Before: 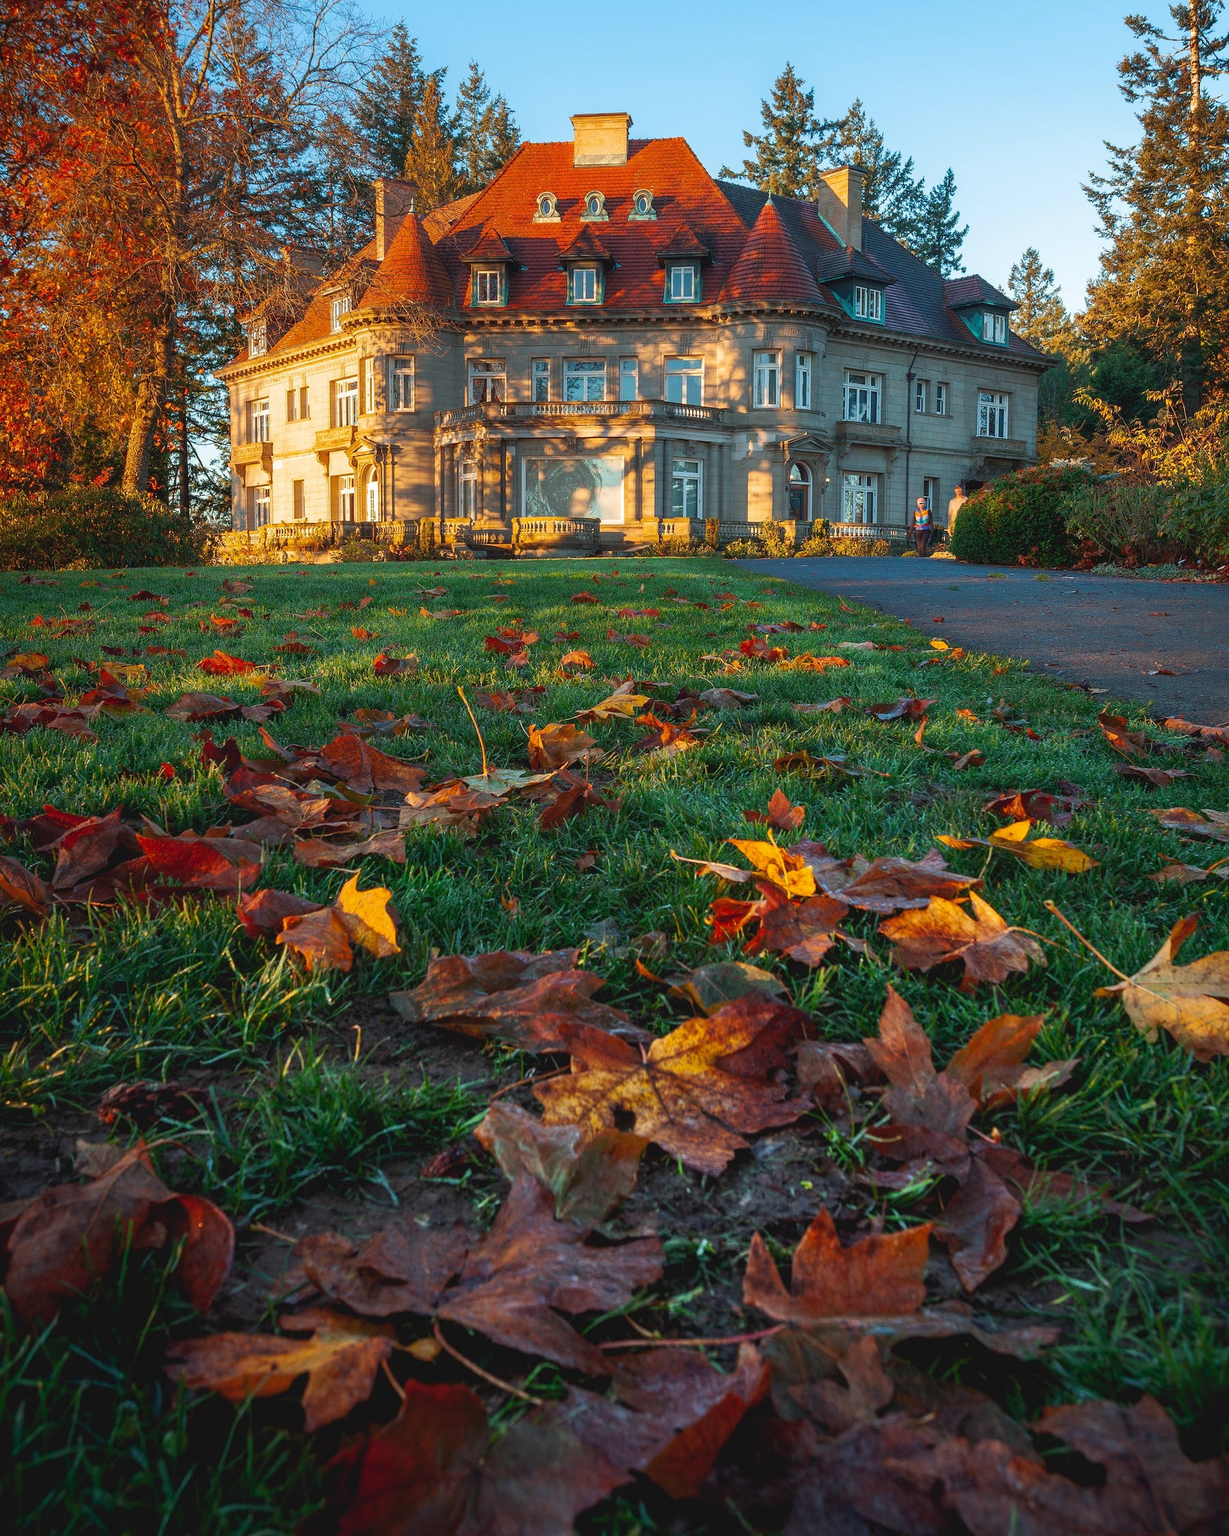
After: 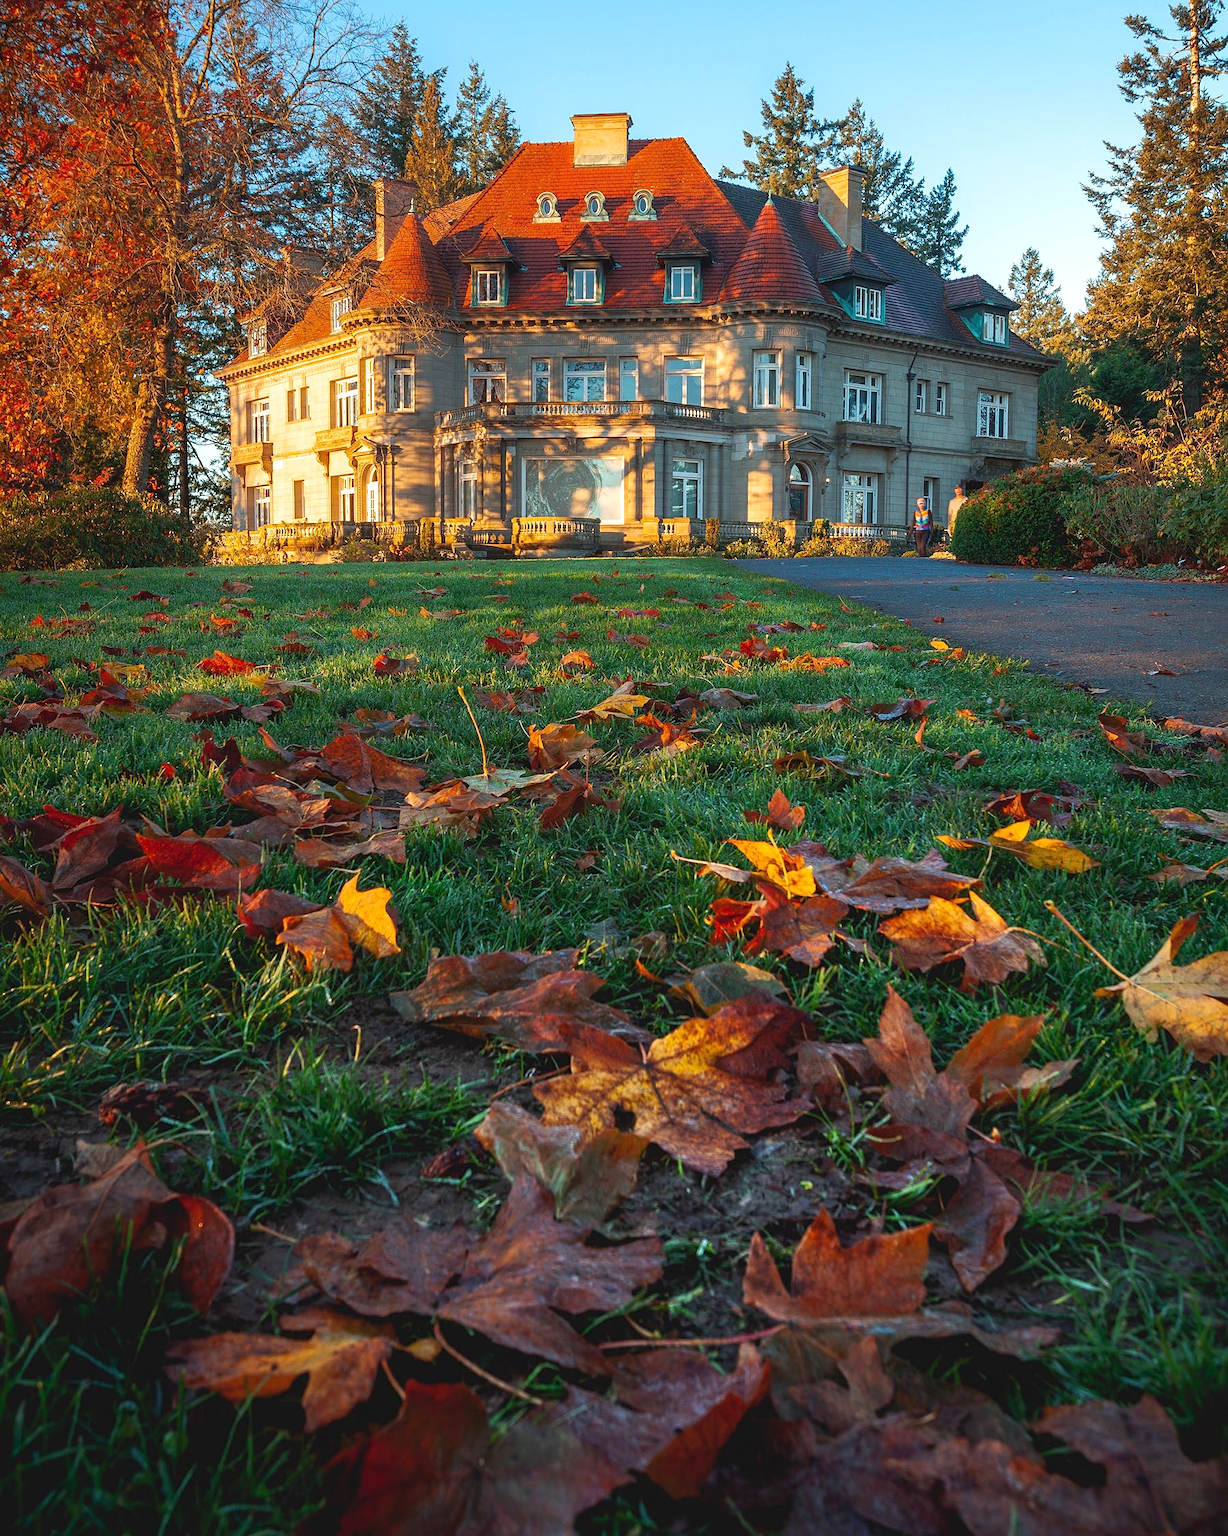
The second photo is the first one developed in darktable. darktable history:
sharpen: amount 0.202
tone equalizer: edges refinement/feathering 500, mask exposure compensation -1.57 EV, preserve details guided filter
exposure: exposure 0.198 EV, compensate highlight preservation false
